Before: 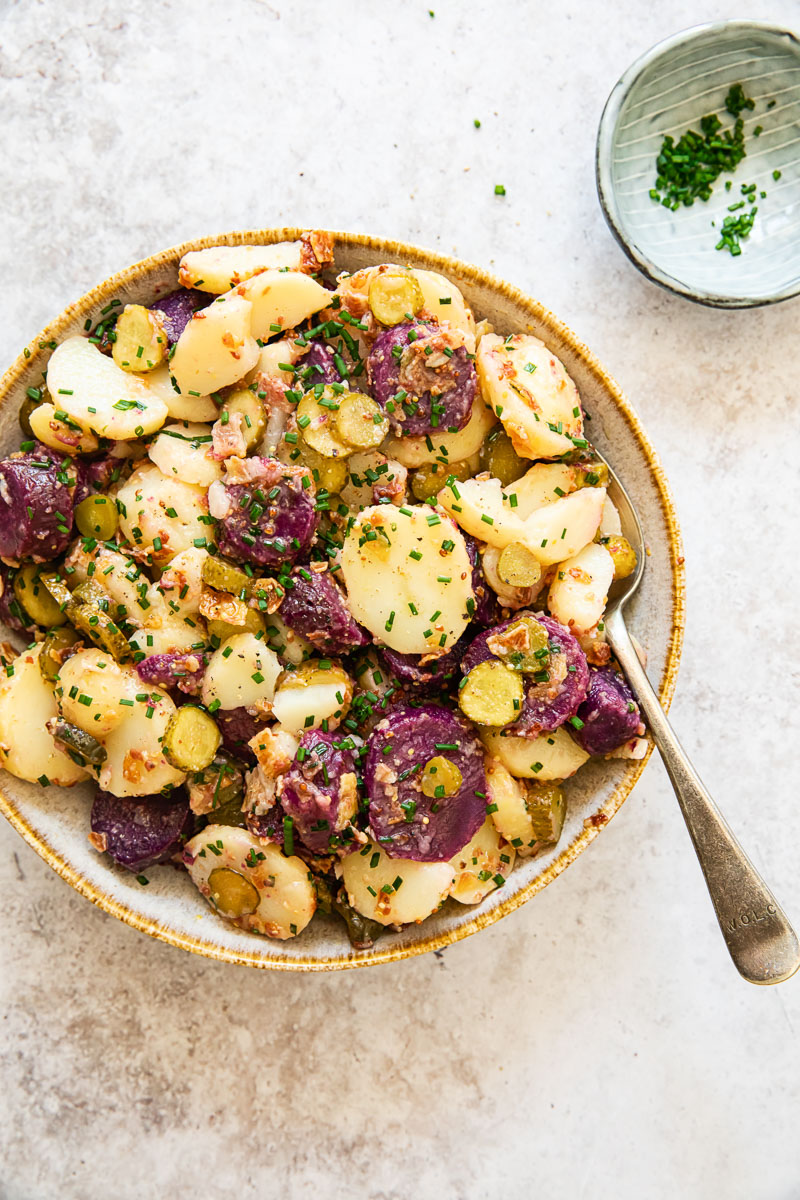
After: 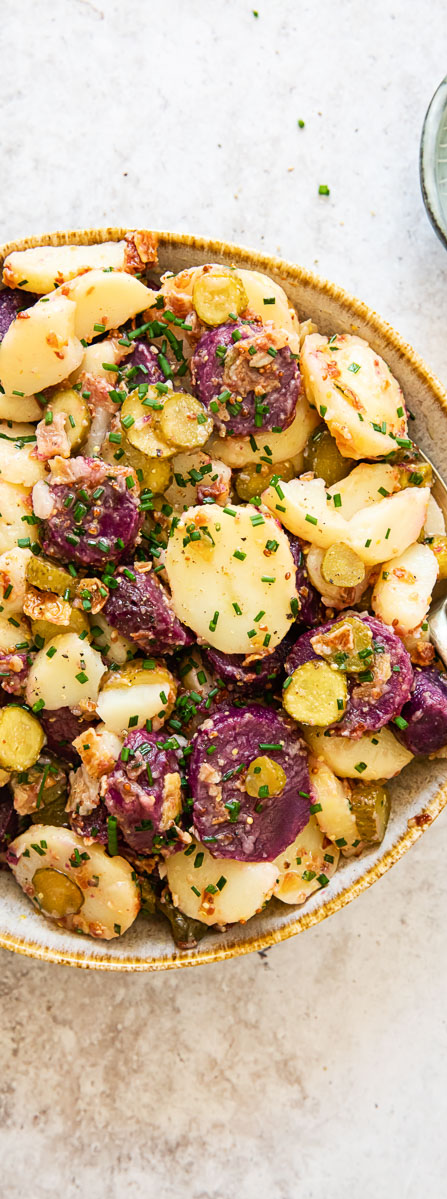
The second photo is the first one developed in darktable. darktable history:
crop: left 22.112%, right 21.974%, bottom 0.013%
